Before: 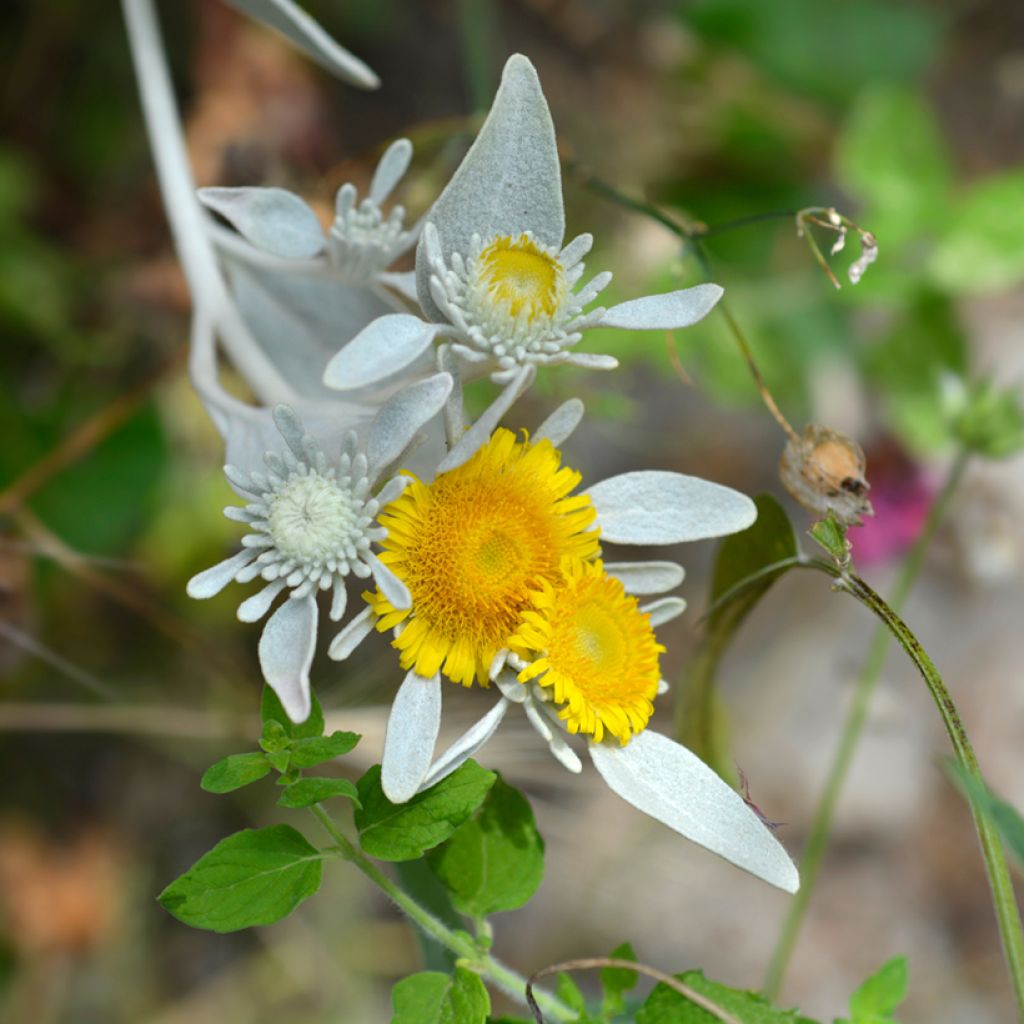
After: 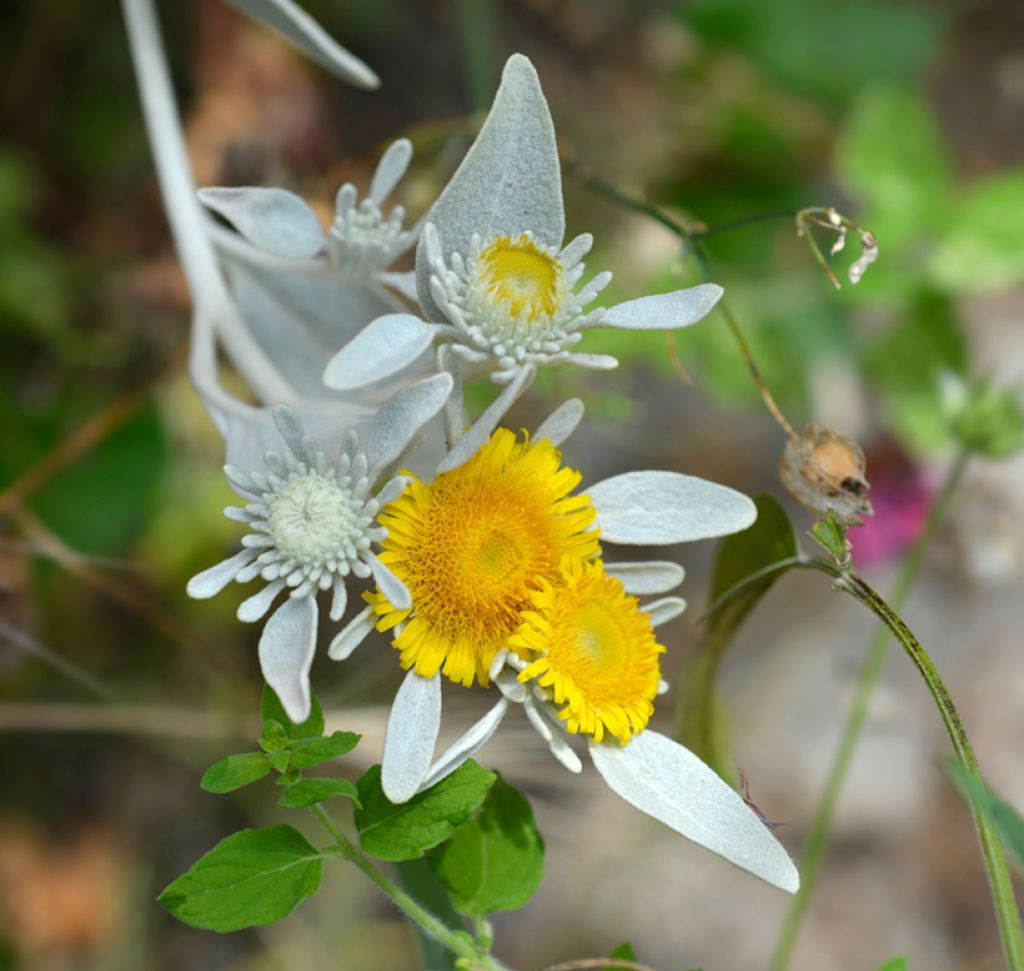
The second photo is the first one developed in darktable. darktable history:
crop and rotate: top 0.003%, bottom 5.14%
